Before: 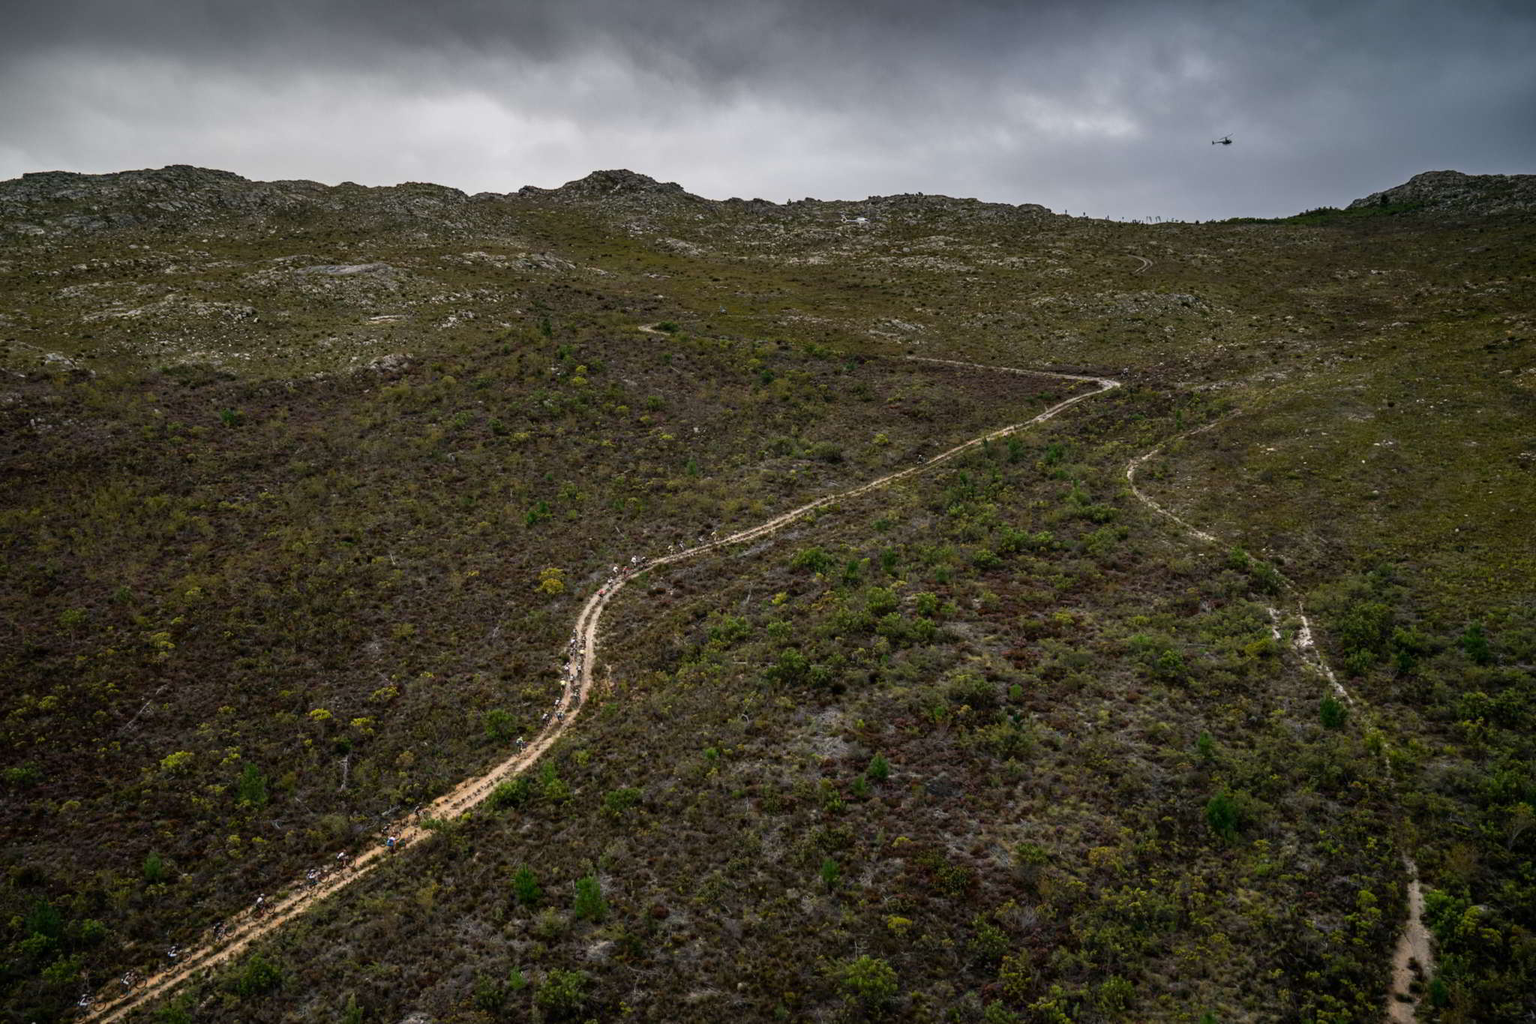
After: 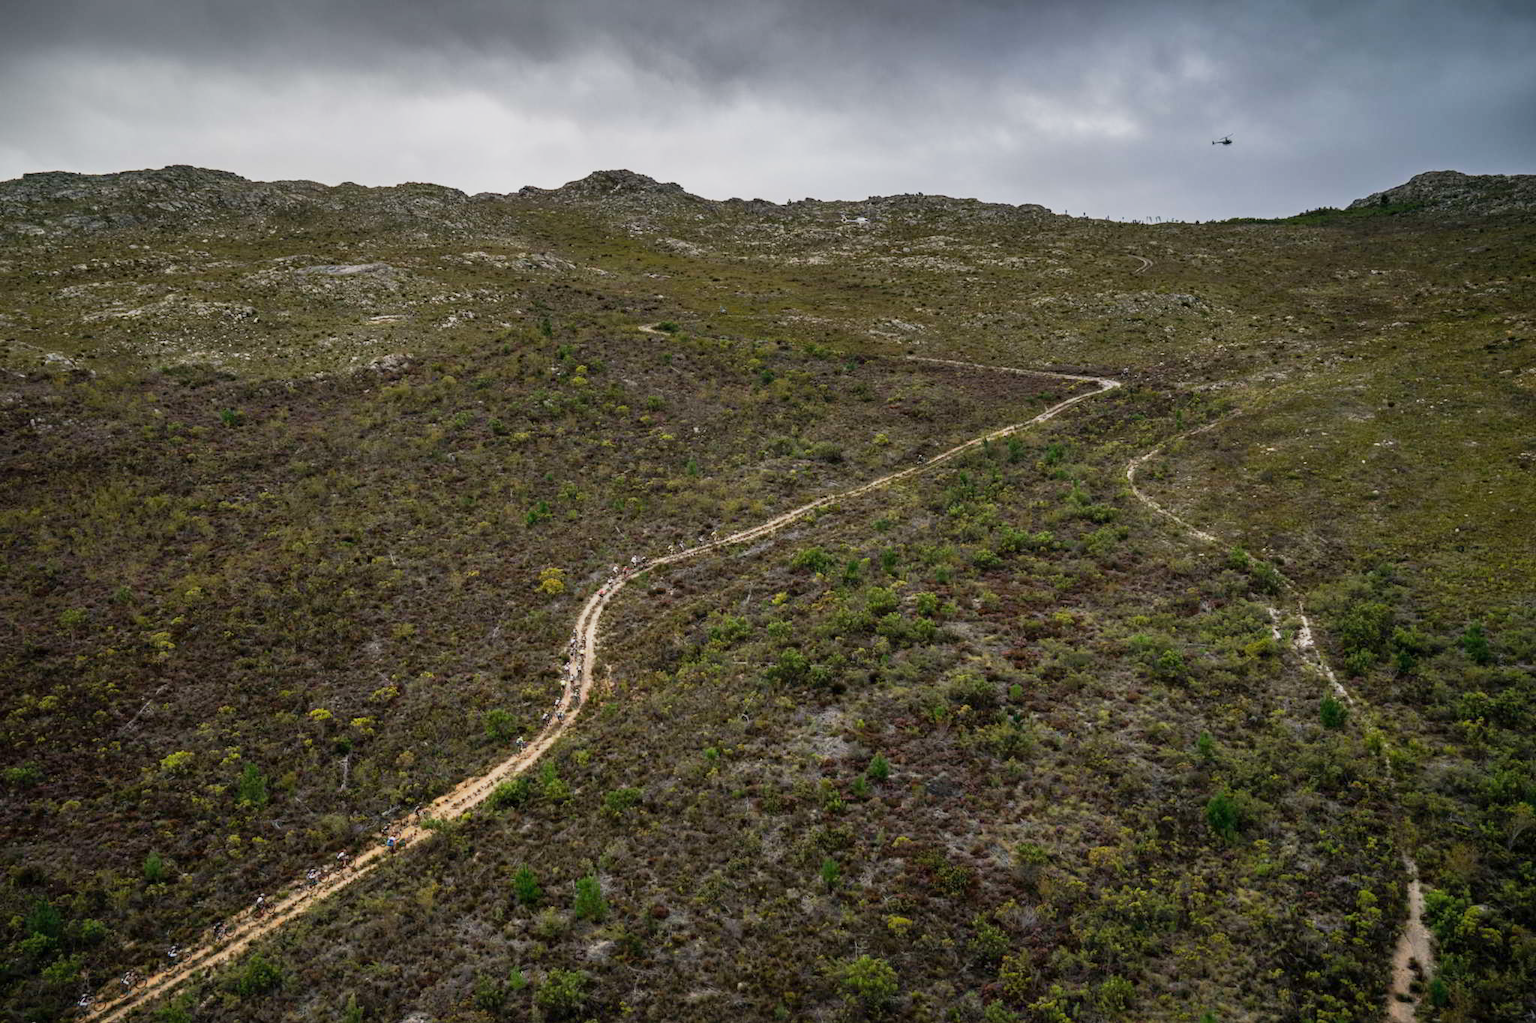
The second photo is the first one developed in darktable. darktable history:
base curve: curves: ch0 [(0, 0) (0.088, 0.125) (0.176, 0.251) (0.354, 0.501) (0.613, 0.749) (1, 0.877)], preserve colors none
shadows and highlights: shadows 30.1
